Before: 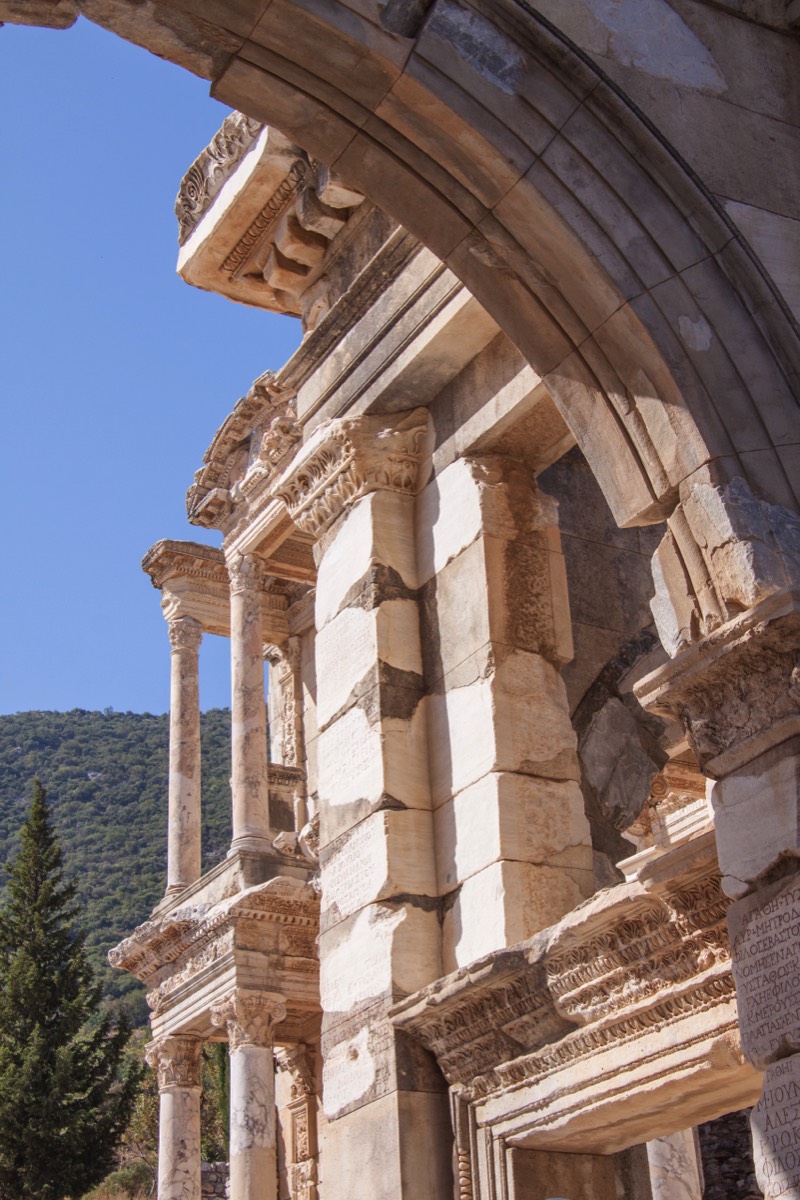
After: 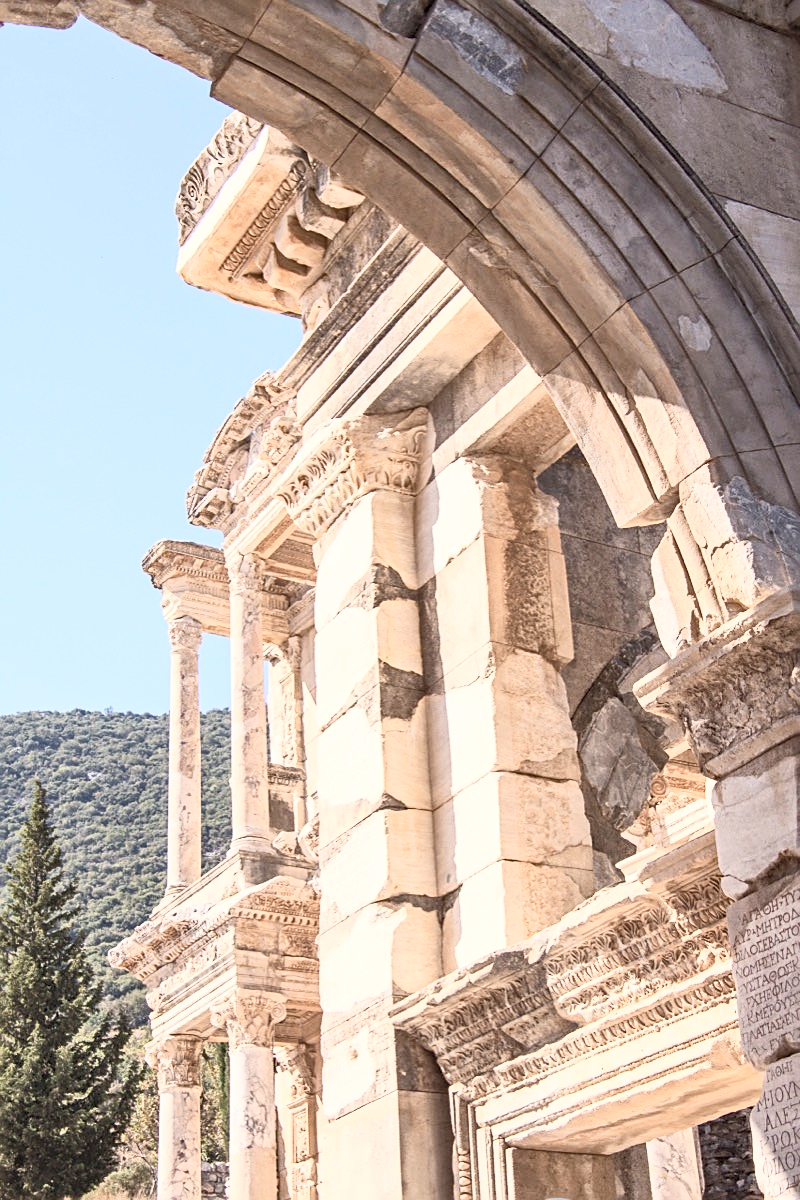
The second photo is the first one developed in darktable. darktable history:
color calibration: x 0.335, y 0.349, temperature 5441 K
haze removal: compatibility mode true, adaptive false
contrast brightness saturation: contrast 0.443, brightness 0.551, saturation -0.185
exposure: exposure 0.213 EV, compensate highlight preservation false
sharpen: on, module defaults
